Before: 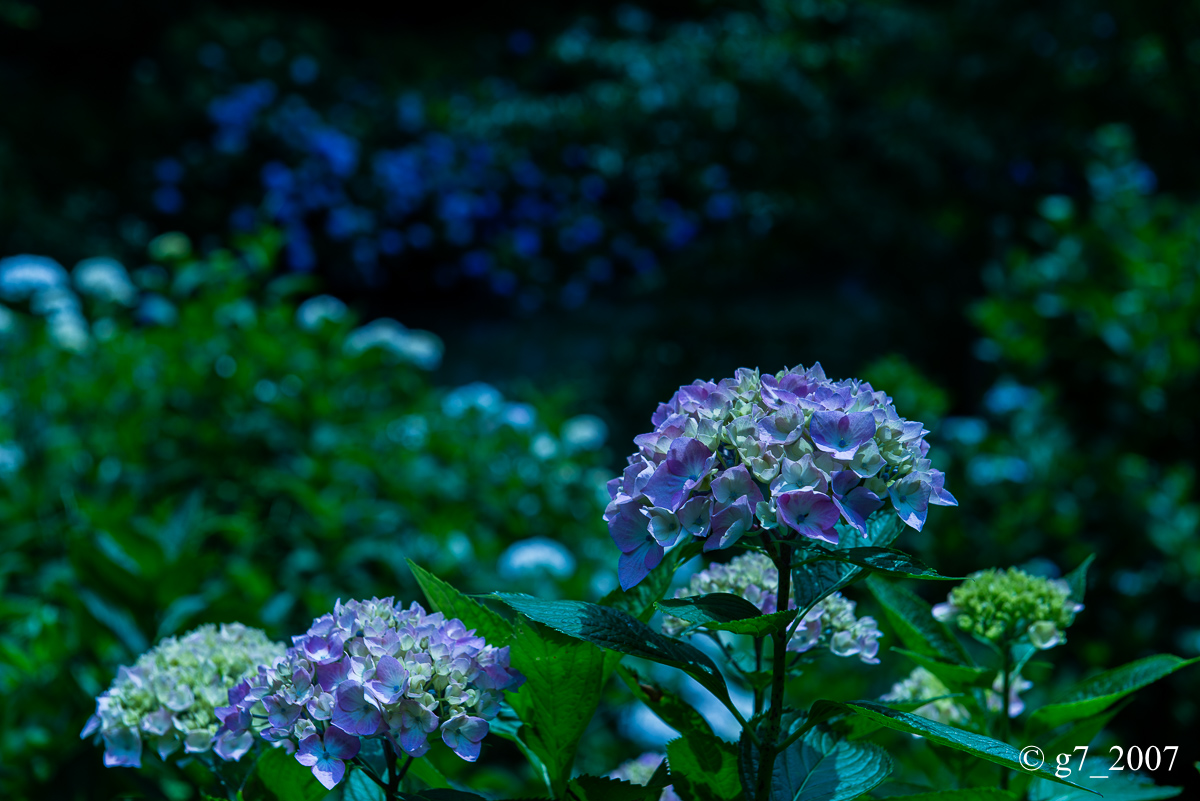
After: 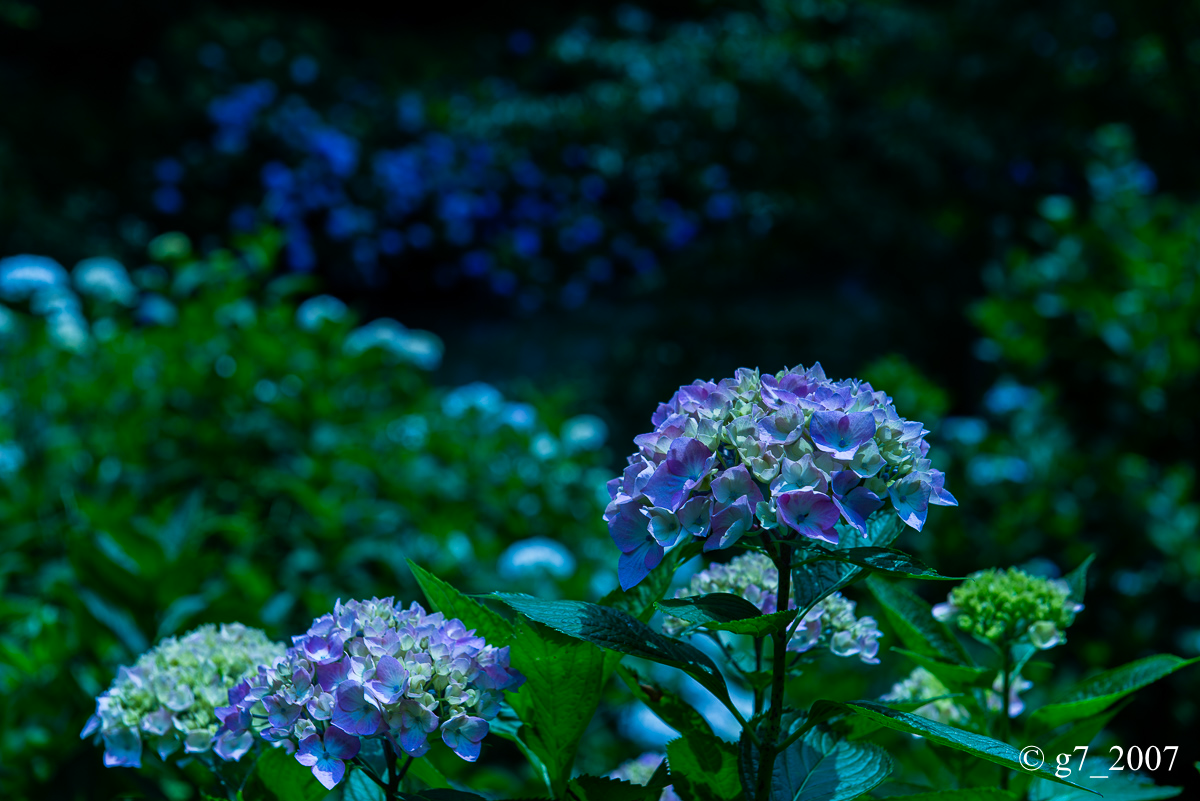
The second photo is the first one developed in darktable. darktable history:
contrast brightness saturation: saturation 0.127
